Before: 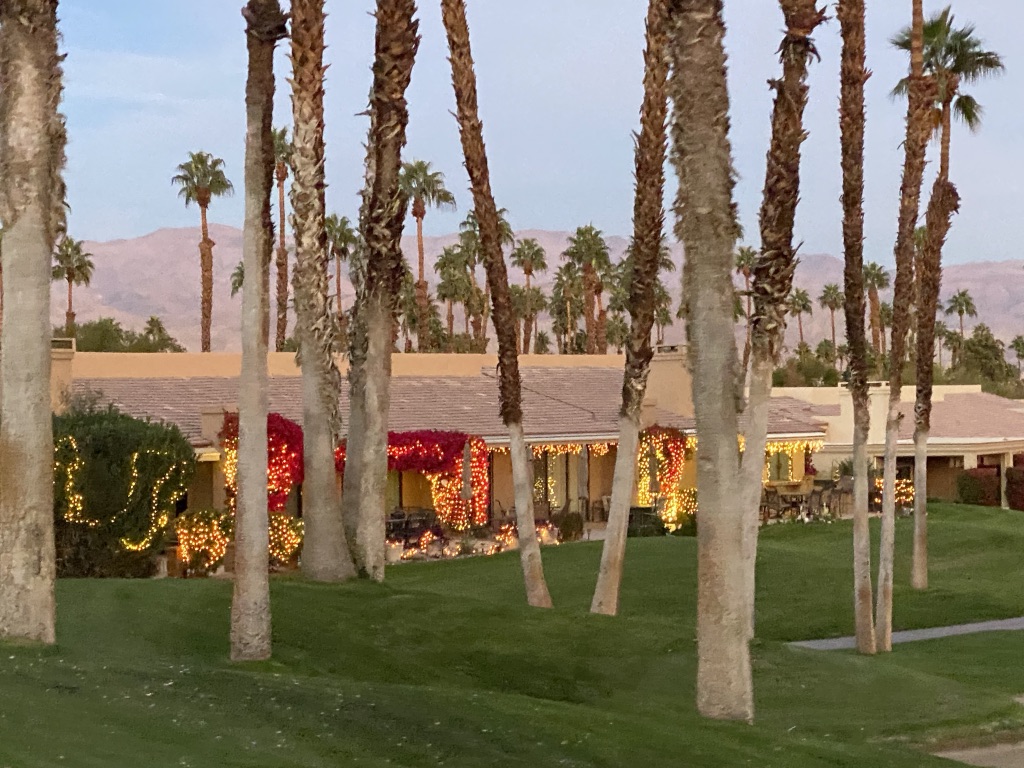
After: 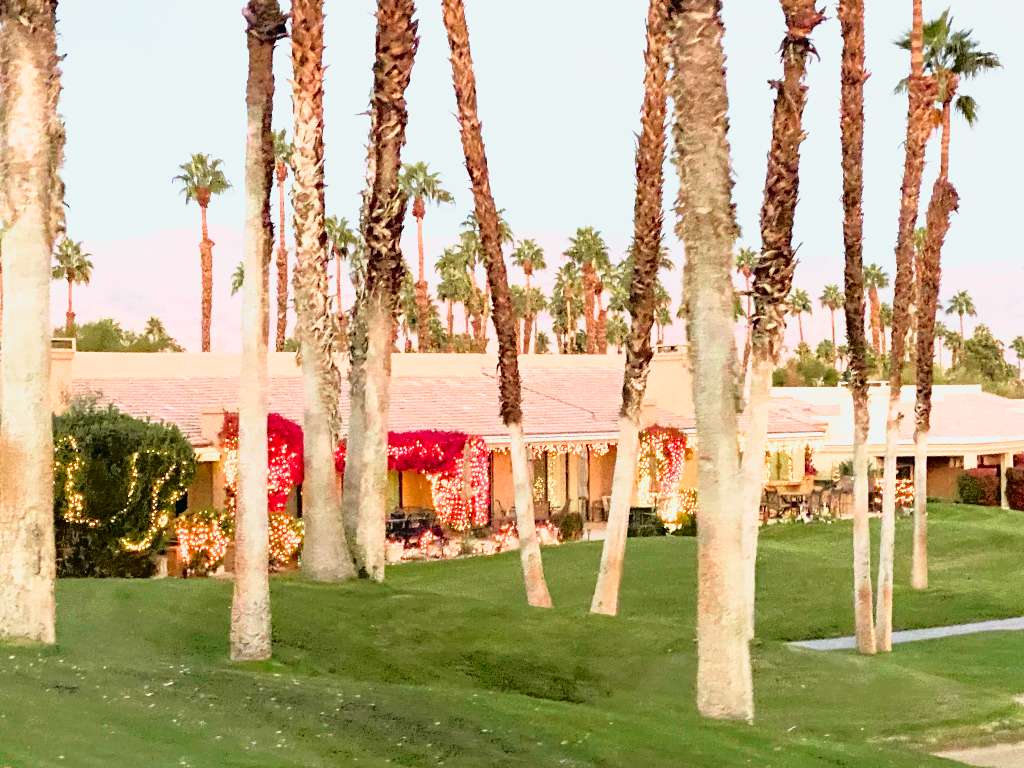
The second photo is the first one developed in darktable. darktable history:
filmic rgb: middle gray luminance 9.23%, black relative exposure -10.55 EV, white relative exposure 3.45 EV, threshold 6 EV, target black luminance 0%, hardness 5.98, latitude 59.69%, contrast 1.087, highlights saturation mix 5%, shadows ↔ highlights balance 29.23%, add noise in highlights 0, color science v3 (2019), use custom middle-gray values true, iterations of high-quality reconstruction 0, contrast in highlights soft, enable highlight reconstruction true
tone curve: curves: ch0 [(0, 0.015) (0.091, 0.055) (0.184, 0.159) (0.304, 0.382) (0.492, 0.579) (0.628, 0.755) (0.832, 0.932) (0.984, 0.963)]; ch1 [(0, 0) (0.34, 0.235) (0.46, 0.46) (0.515, 0.502) (0.553, 0.567) (0.764, 0.815) (1, 1)]; ch2 [(0, 0) (0.44, 0.458) (0.479, 0.492) (0.524, 0.507) (0.557, 0.567) (0.673, 0.699) (1, 1)], color space Lab, independent channels, preserve colors none
